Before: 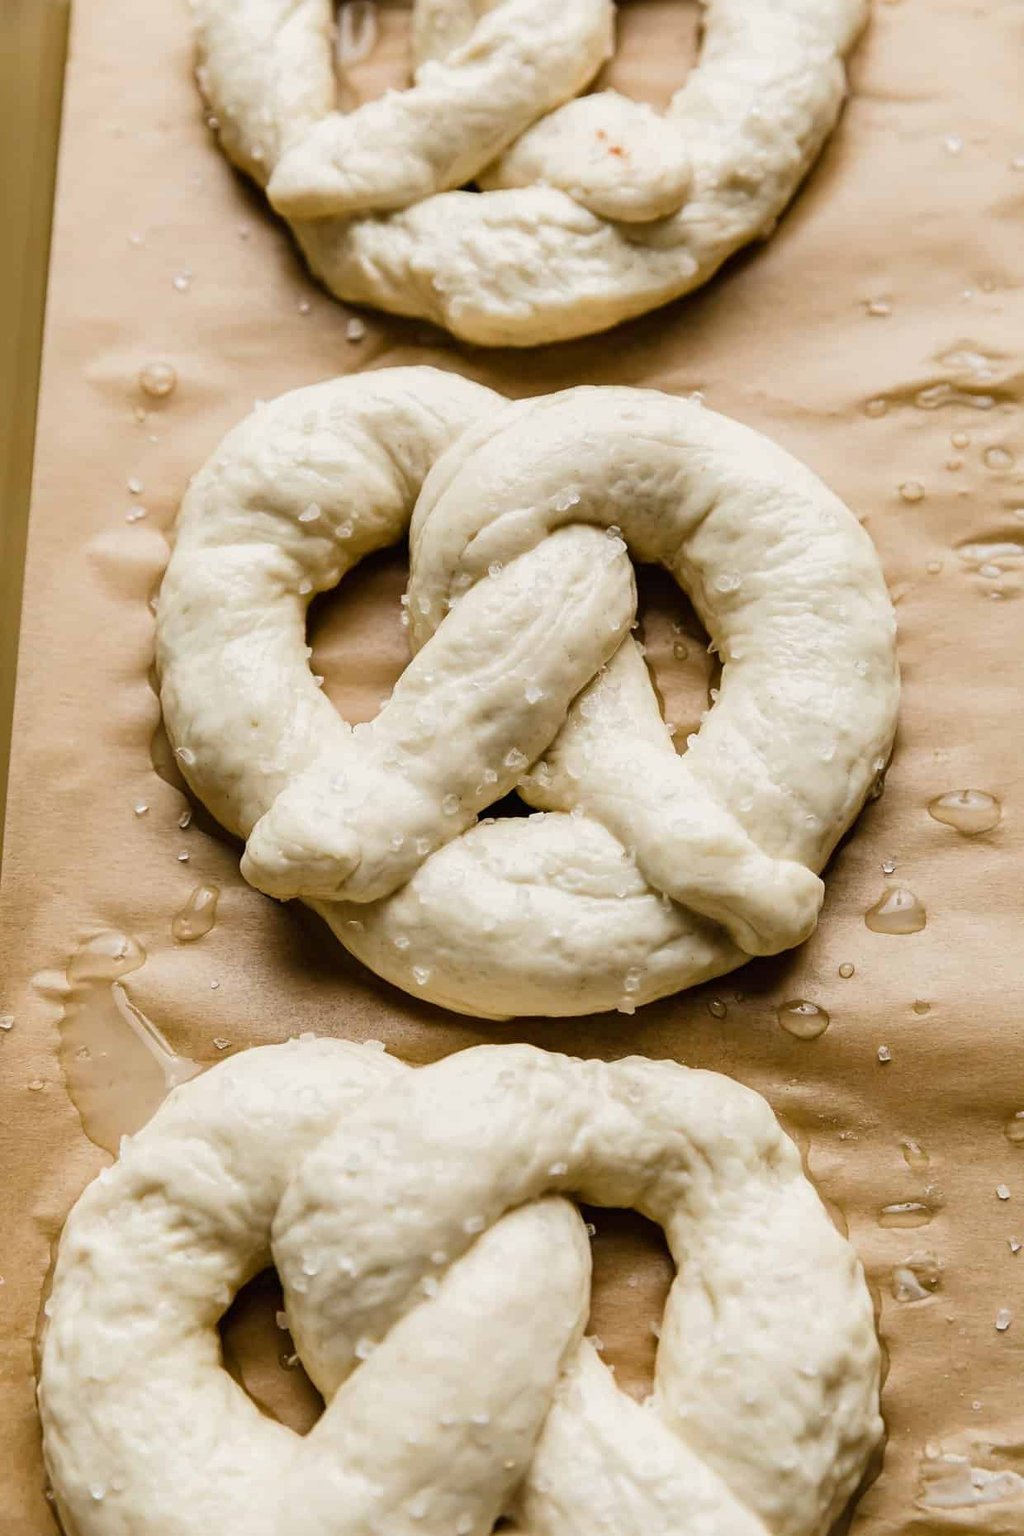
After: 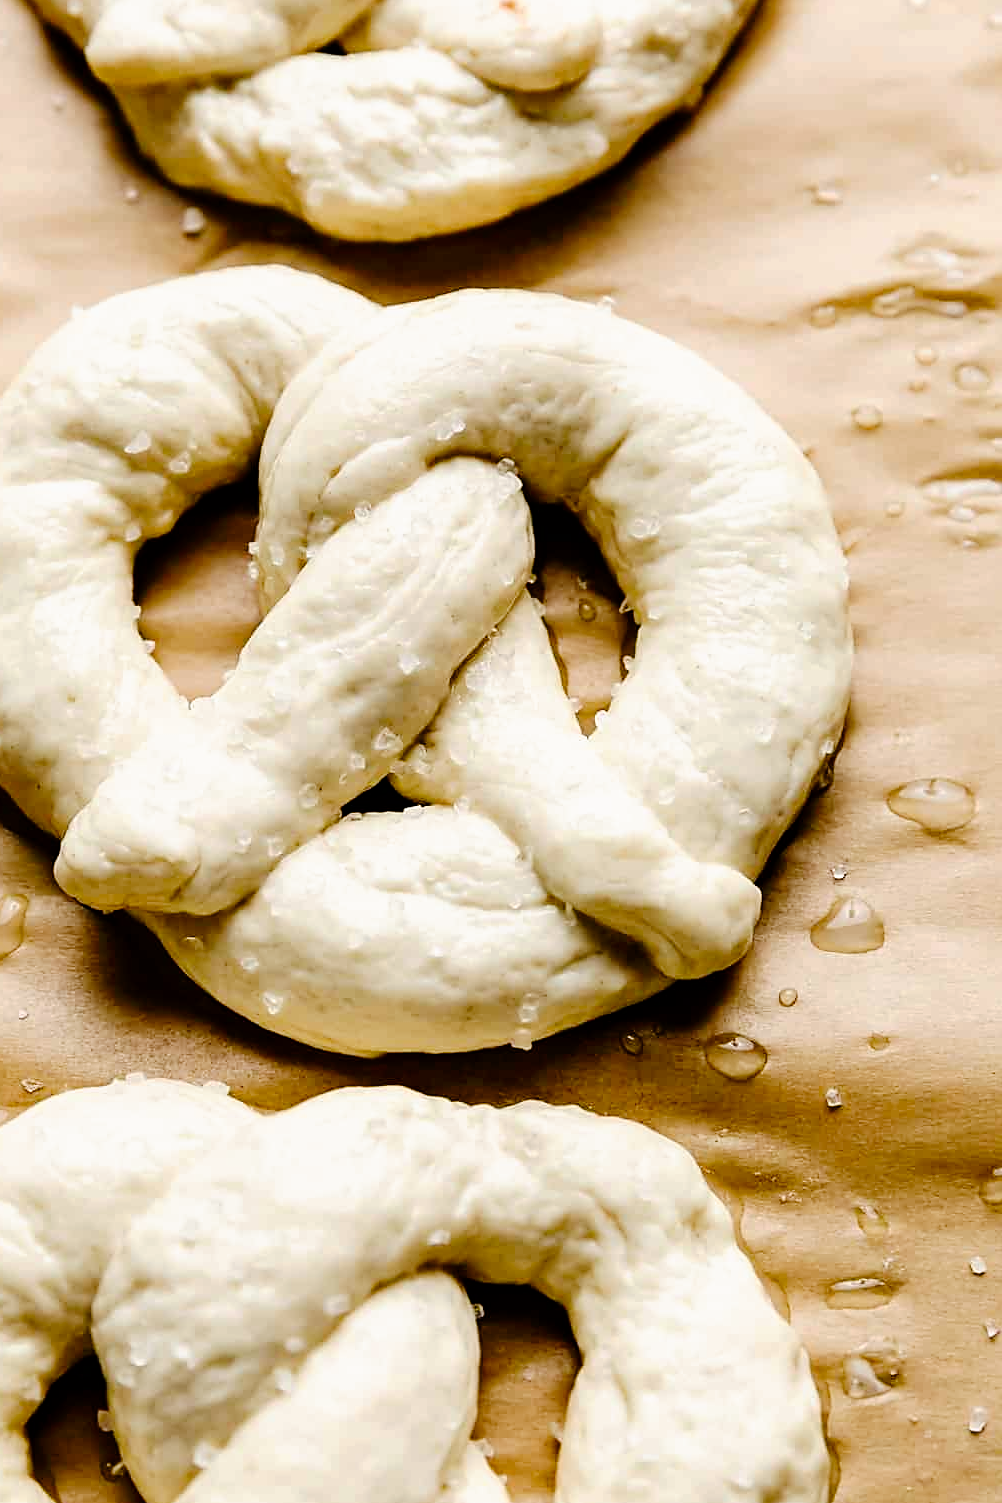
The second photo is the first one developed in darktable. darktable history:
tone curve: curves: ch0 [(0, 0) (0.003, 0) (0.011, 0.001) (0.025, 0.001) (0.044, 0.003) (0.069, 0.009) (0.1, 0.018) (0.136, 0.032) (0.177, 0.074) (0.224, 0.13) (0.277, 0.218) (0.335, 0.321) (0.399, 0.425) (0.468, 0.523) (0.543, 0.617) (0.623, 0.708) (0.709, 0.789) (0.801, 0.873) (0.898, 0.967) (1, 1)], preserve colors none
white balance: emerald 1
crop: left 19.159%, top 9.58%, bottom 9.58%
sharpen: radius 1.864, amount 0.398, threshold 1.271
